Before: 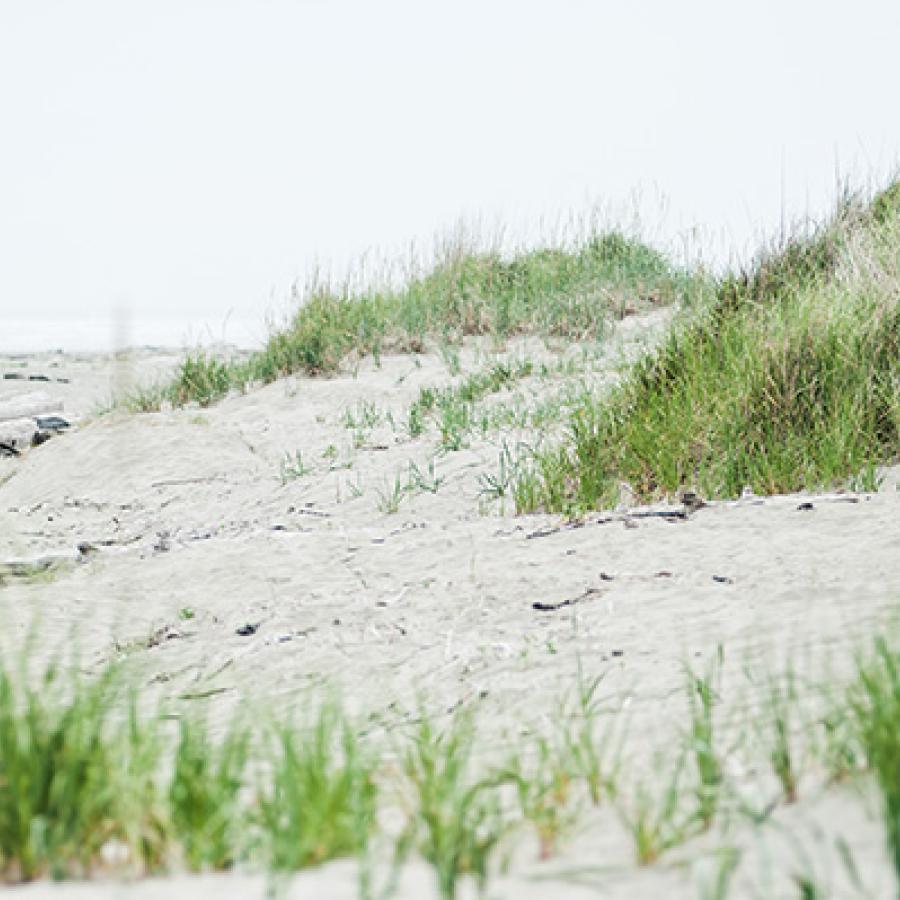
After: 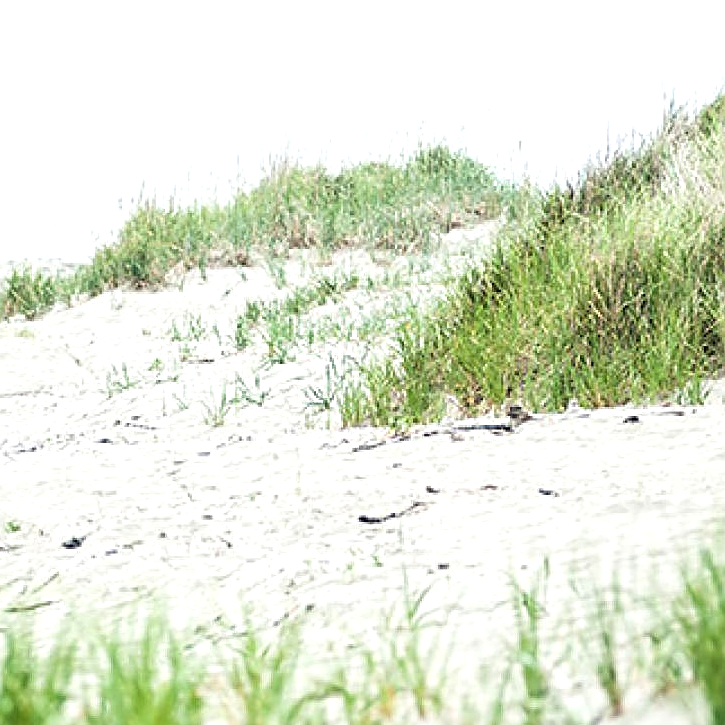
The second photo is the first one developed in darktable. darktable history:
crop: left 19.339%, top 9.758%, right 0%, bottom 9.662%
exposure: black level correction 0, exposure 0.498 EV, compensate exposure bias true, compensate highlight preservation false
sharpen: amount 0.596
